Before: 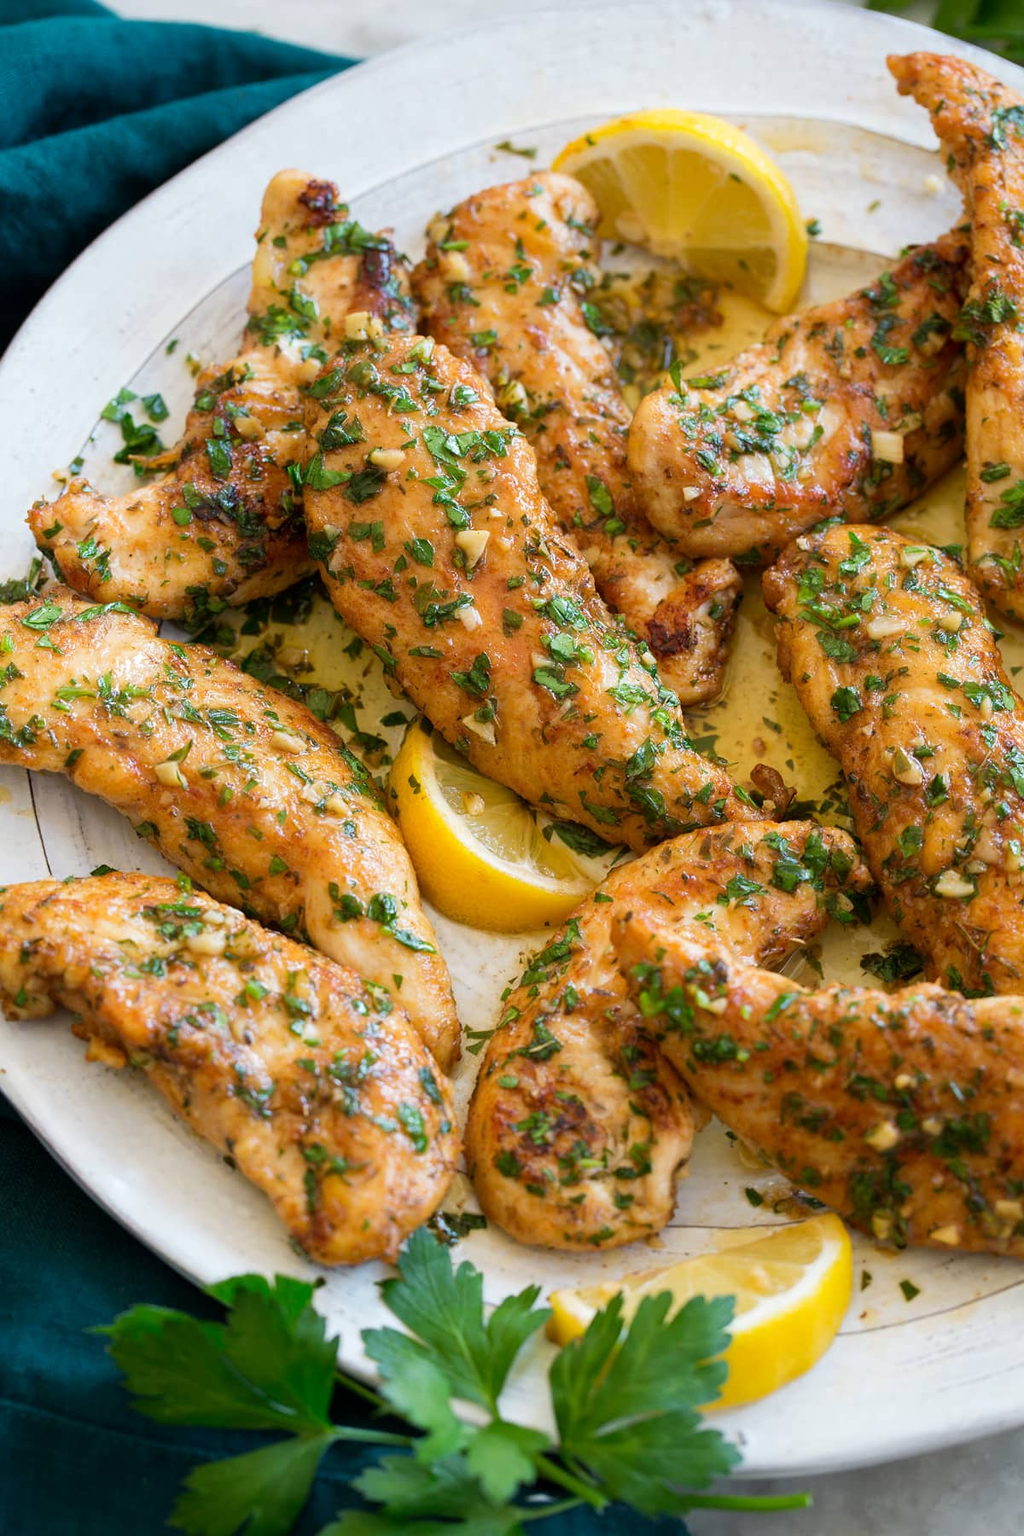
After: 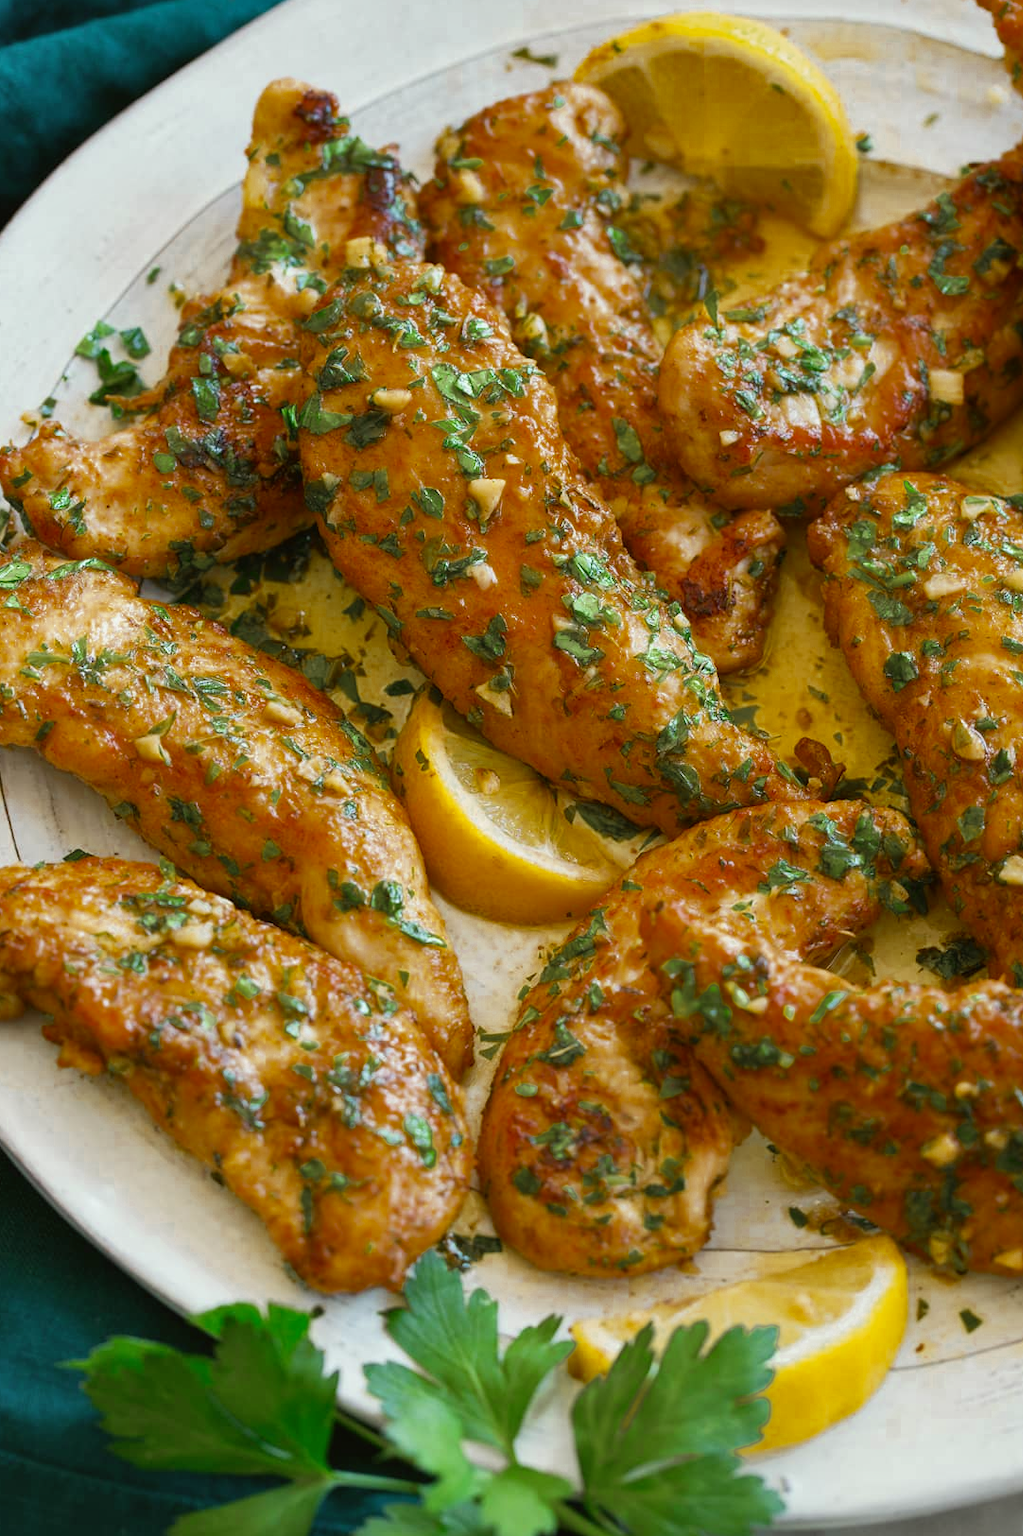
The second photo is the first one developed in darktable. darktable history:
color balance: mode lift, gamma, gain (sRGB), lift [1.04, 1, 1, 0.97], gamma [1.01, 1, 1, 0.97], gain [0.96, 1, 1, 0.97]
crop: left 3.305%, top 6.436%, right 6.389%, bottom 3.258%
shadows and highlights: shadows 25, highlights -48, soften with gaussian
color zones: curves: ch0 [(0.11, 0.396) (0.195, 0.36) (0.25, 0.5) (0.303, 0.412) (0.357, 0.544) (0.75, 0.5) (0.967, 0.328)]; ch1 [(0, 0.468) (0.112, 0.512) (0.202, 0.6) (0.25, 0.5) (0.307, 0.352) (0.357, 0.544) (0.75, 0.5) (0.963, 0.524)]
